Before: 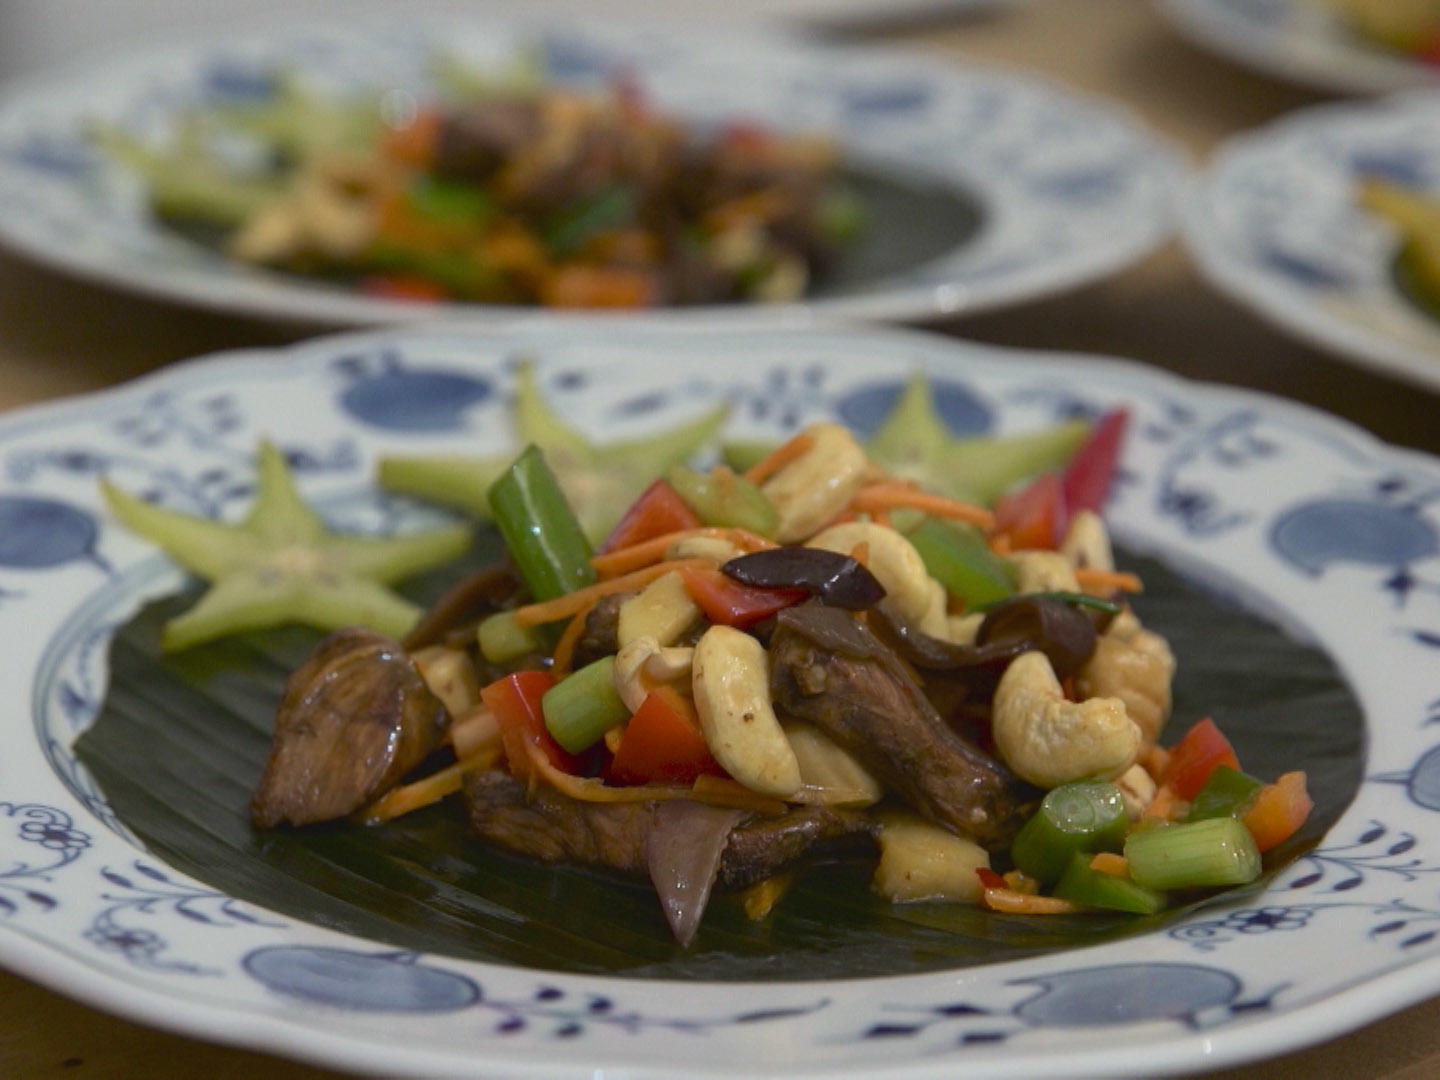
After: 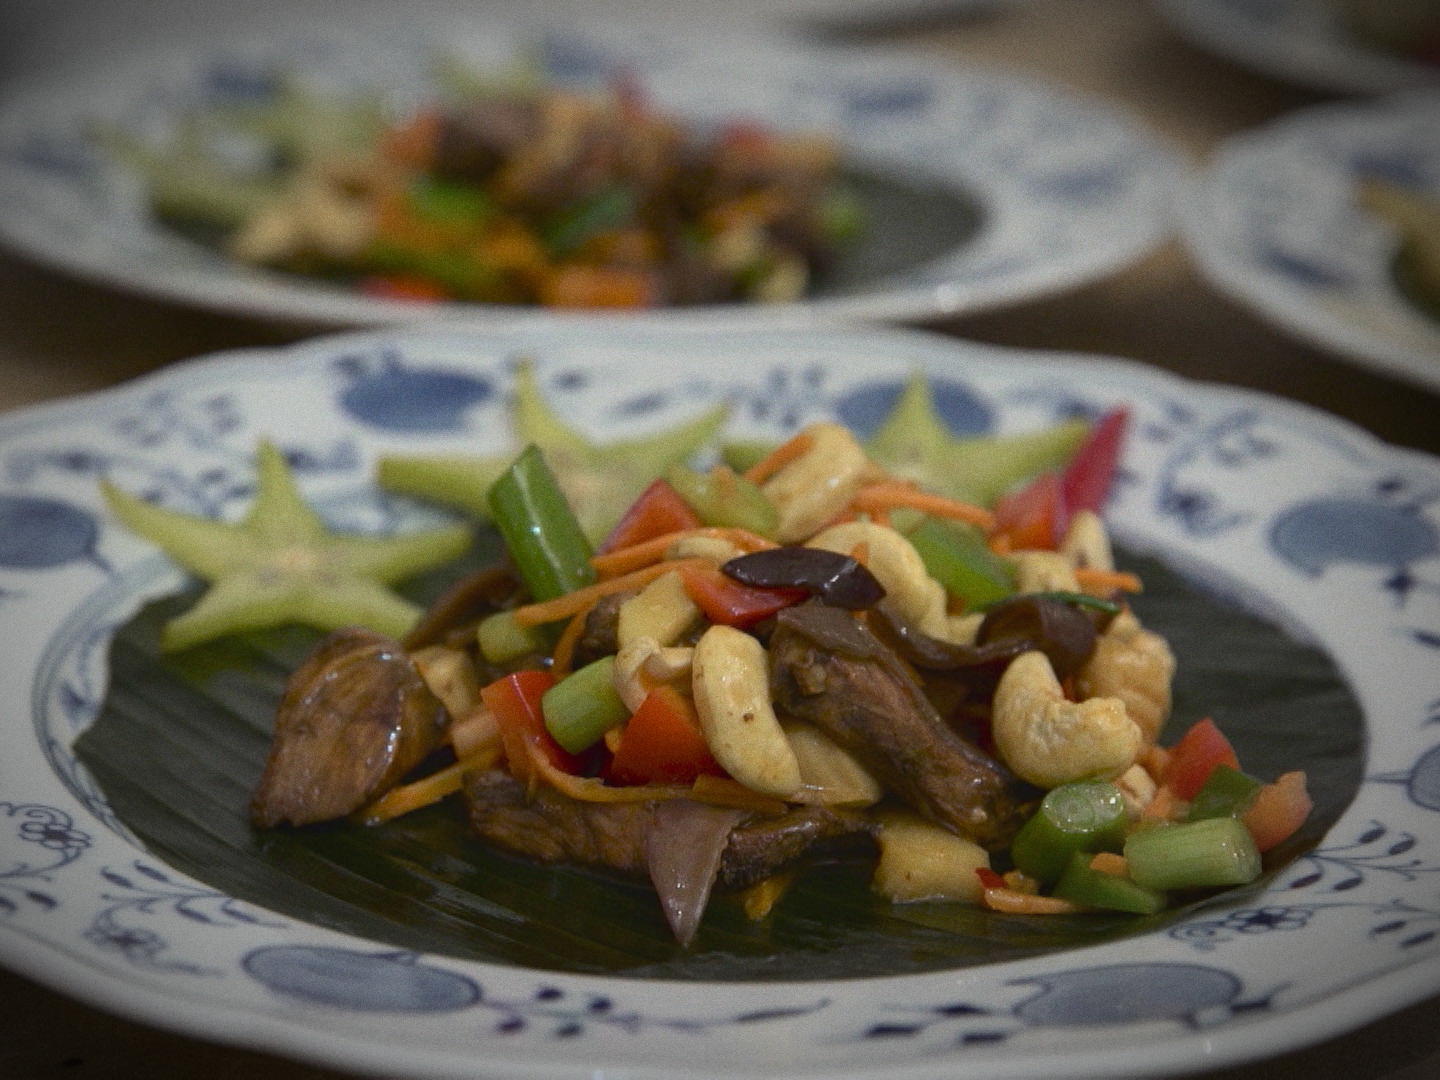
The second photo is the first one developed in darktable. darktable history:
grain: coarseness 0.09 ISO
vignetting: fall-off start 67.5%, fall-off radius 67.23%, brightness -0.813, automatic ratio true
